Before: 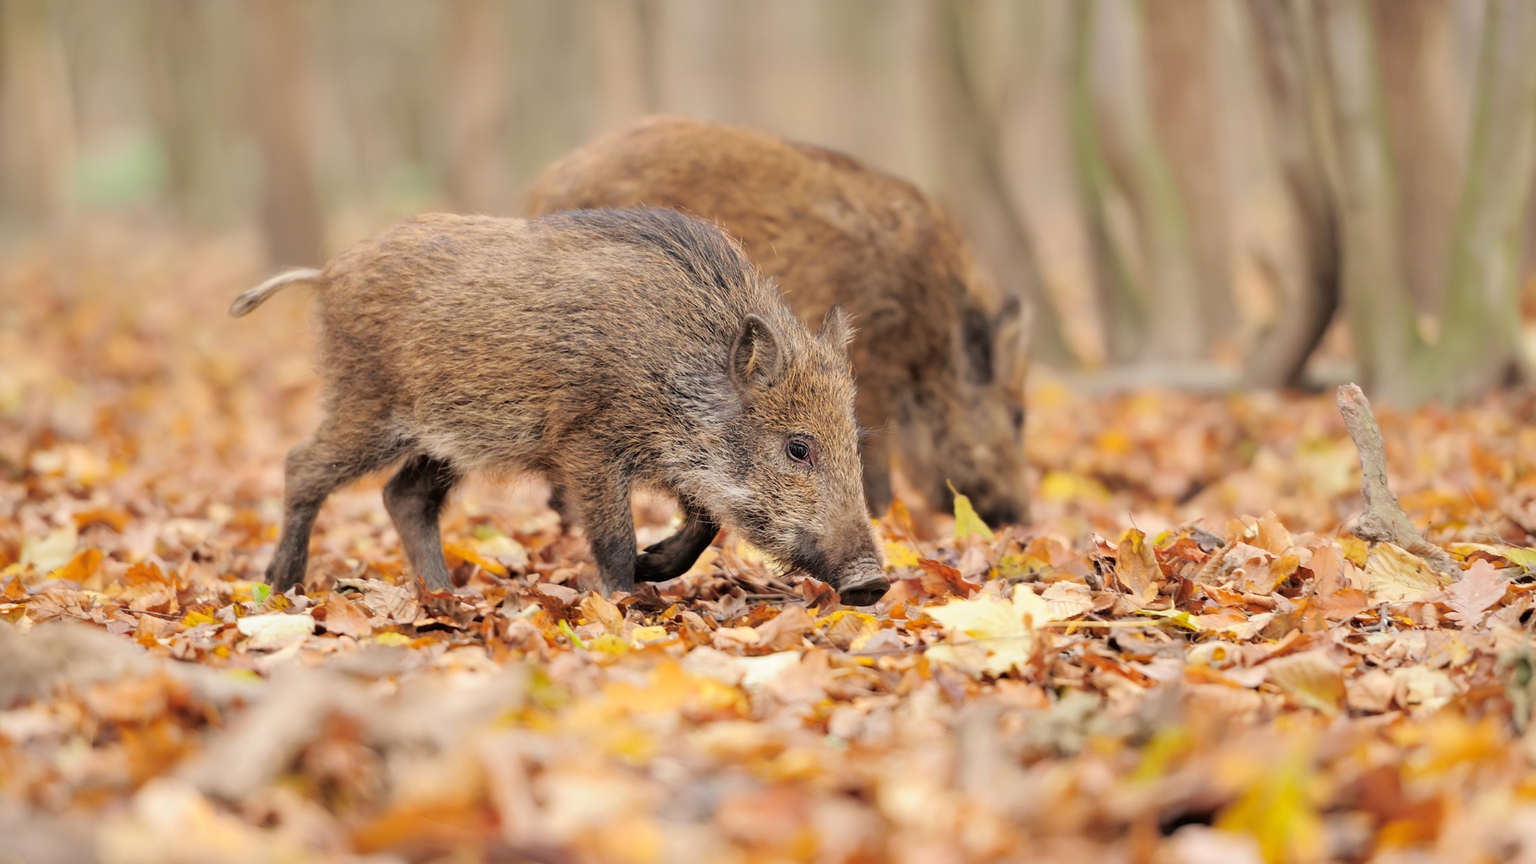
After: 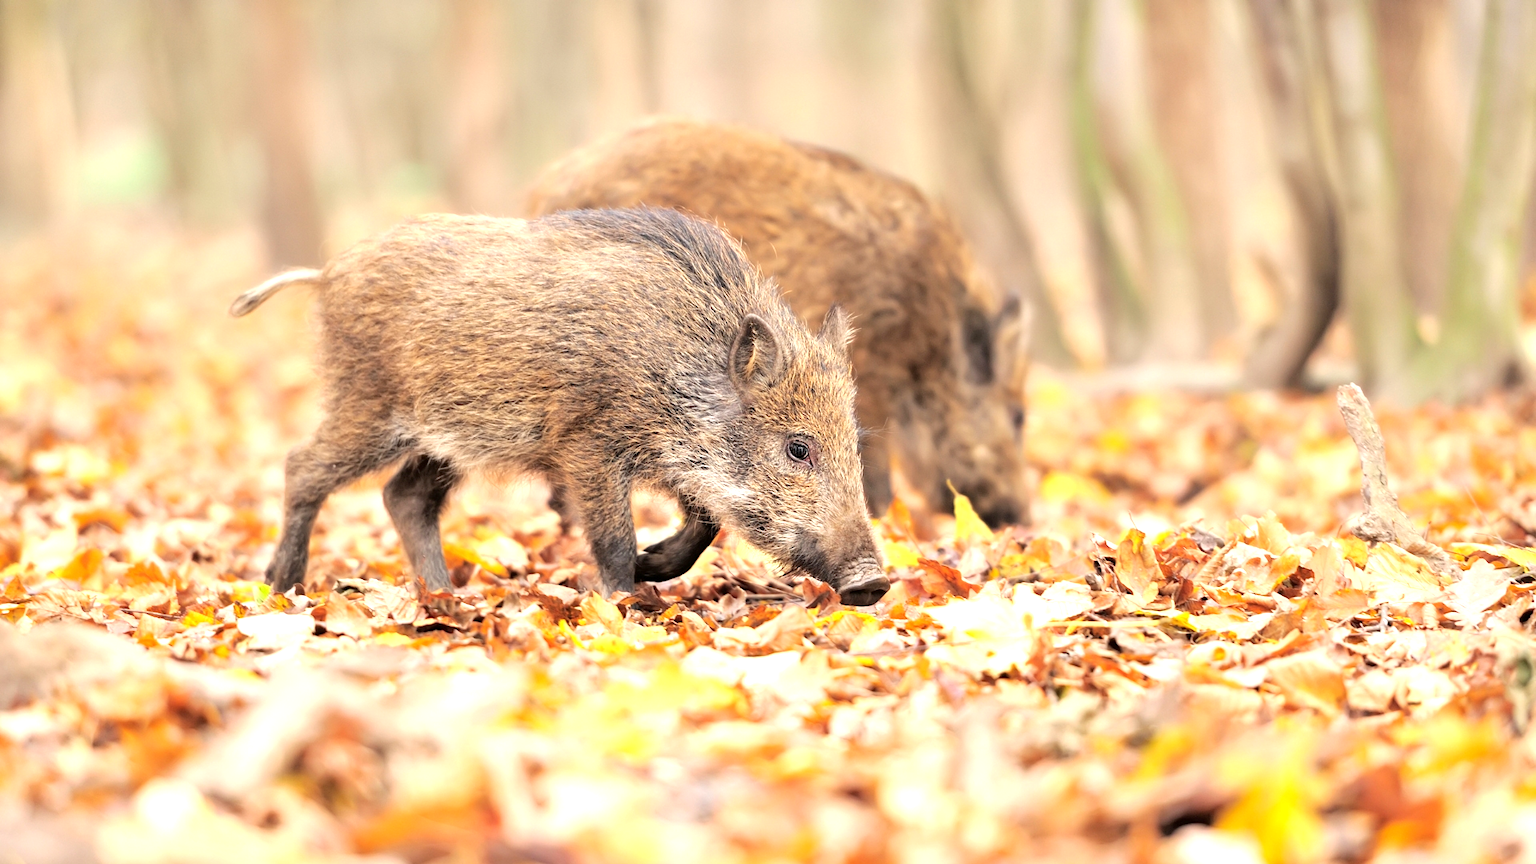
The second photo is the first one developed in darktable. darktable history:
exposure: black level correction 0.001, exposure 0.96 EV, compensate exposure bias true, compensate highlight preservation false
